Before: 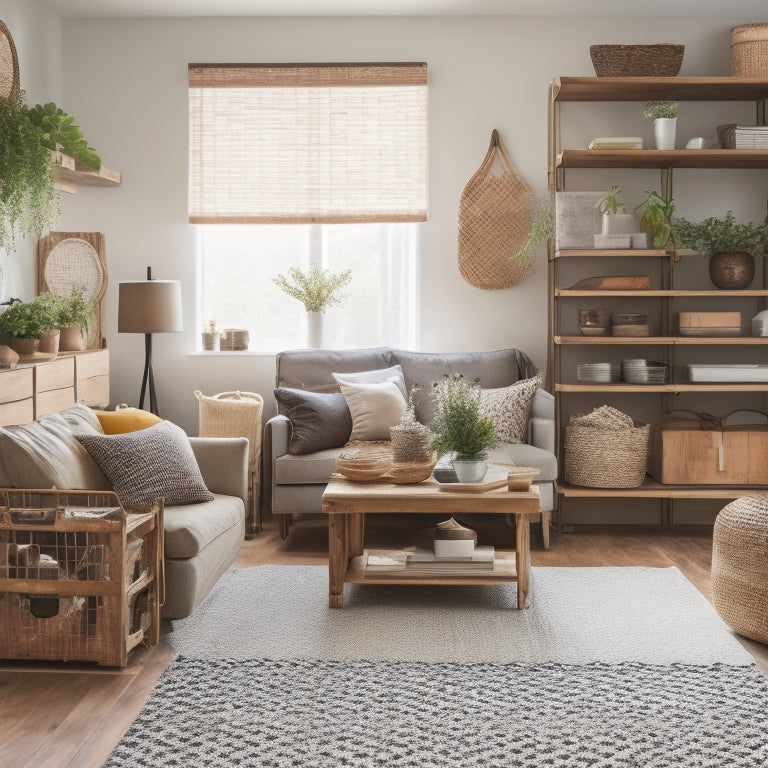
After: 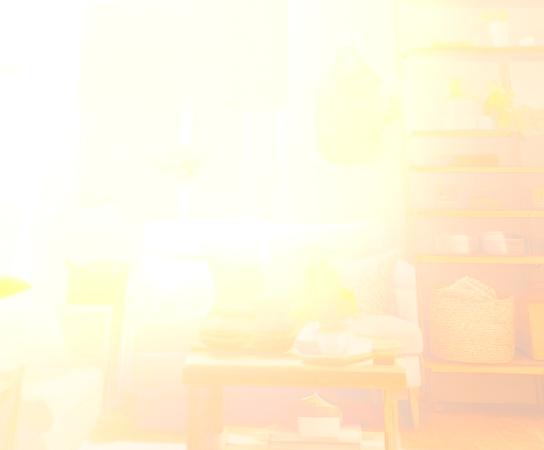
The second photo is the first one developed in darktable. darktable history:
rotate and perspective: rotation 0.72°, lens shift (vertical) -0.352, lens shift (horizontal) -0.051, crop left 0.152, crop right 0.859, crop top 0.019, crop bottom 0.964
color balance rgb: shadows lift › chroma 4.41%, shadows lift › hue 27°, power › chroma 2.5%, power › hue 70°, highlights gain › chroma 1%, highlights gain › hue 27°, saturation formula JzAzBz (2021)
crop and rotate: left 9.345%, top 7.22%, right 4.982%, bottom 32.331%
bloom: size 25%, threshold 5%, strength 90%
